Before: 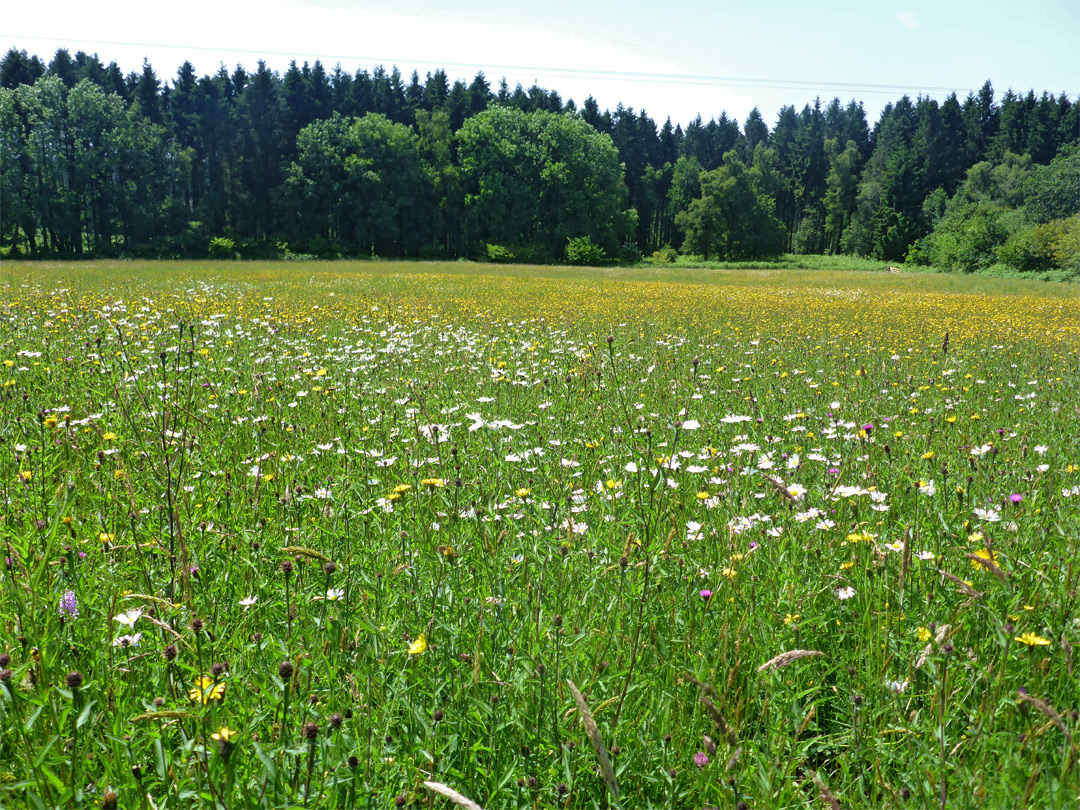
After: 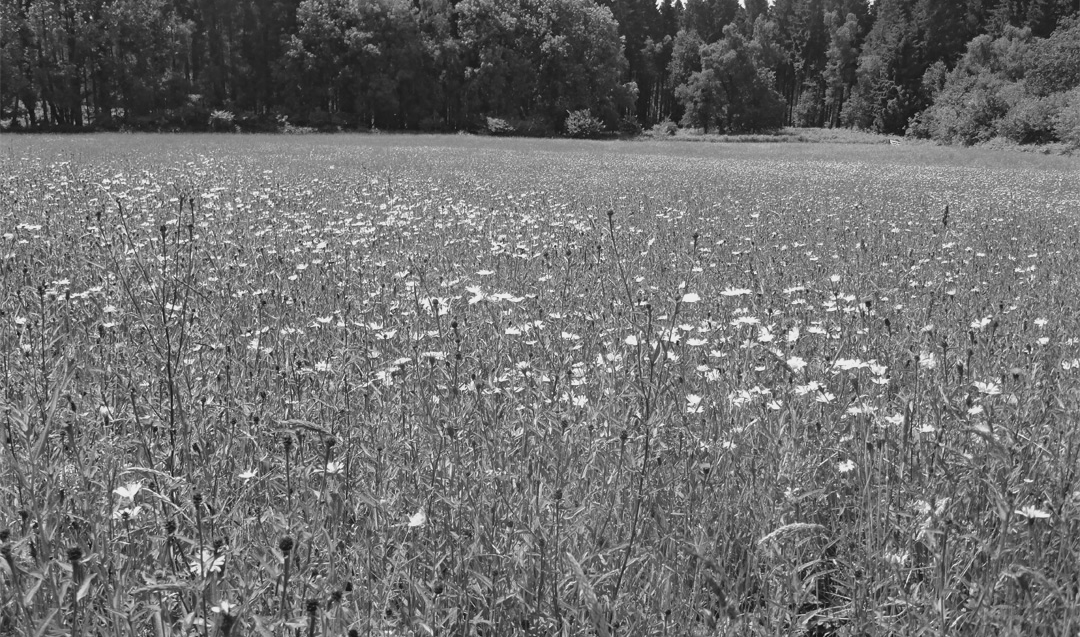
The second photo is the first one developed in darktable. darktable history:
monochrome: on, module defaults
crop and rotate: top 15.774%, bottom 5.506%
color correction: highlights a* 2.72, highlights b* 22.8
contrast brightness saturation: contrast -0.1, saturation -0.1
